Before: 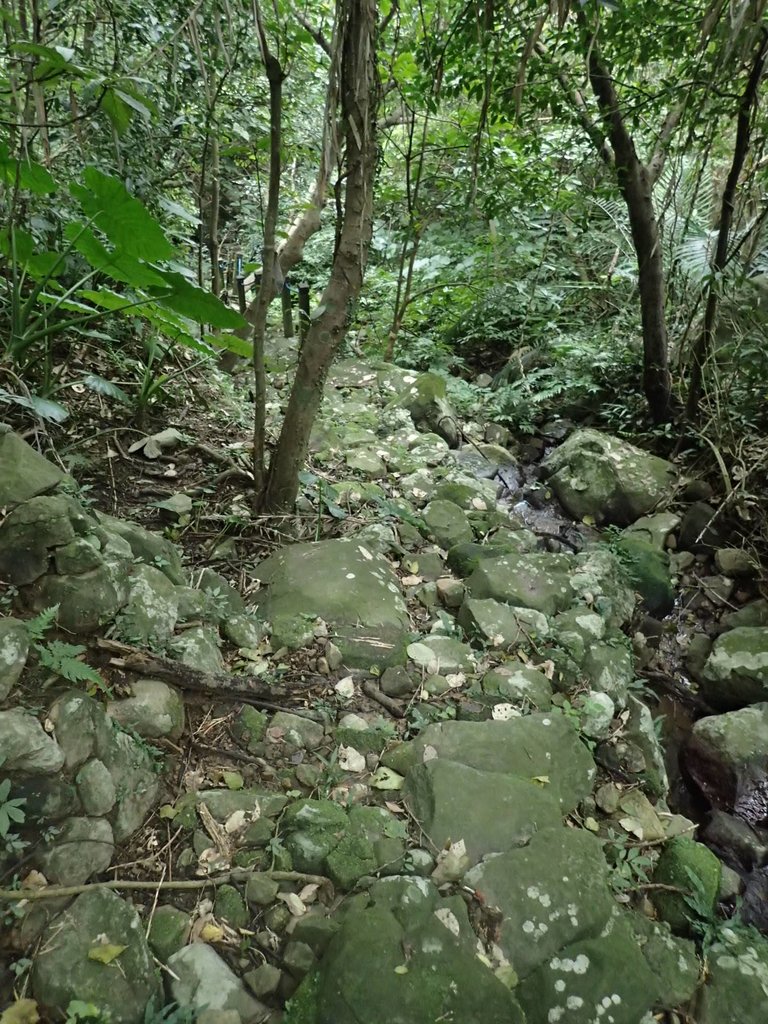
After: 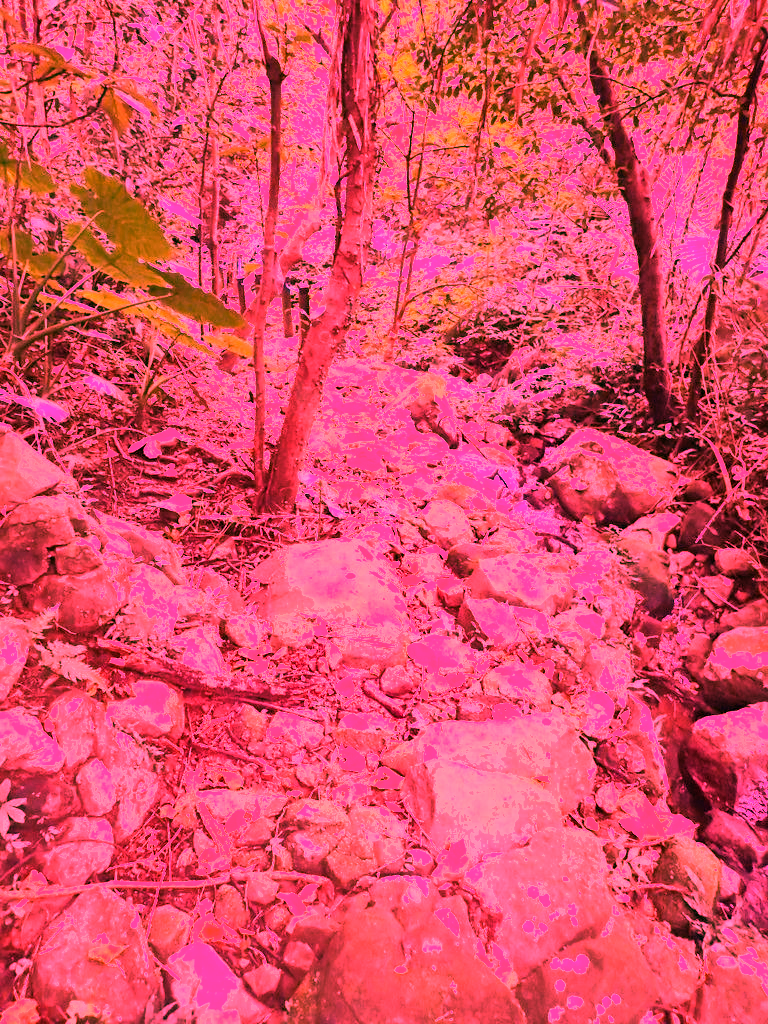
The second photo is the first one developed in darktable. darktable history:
white balance: red 4.26, blue 1.802
shadows and highlights: radius 125.46, shadows 30.51, highlights -30.51, low approximation 0.01, soften with gaussian
